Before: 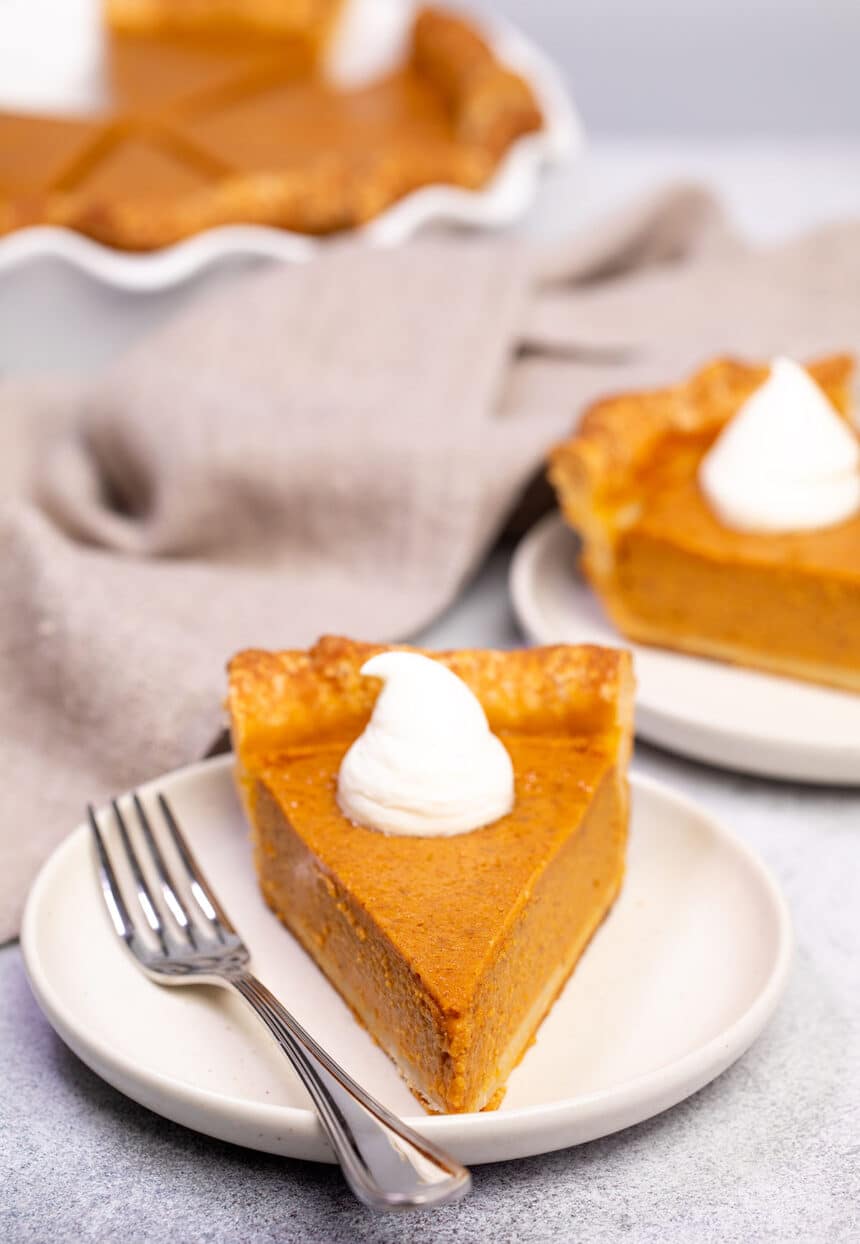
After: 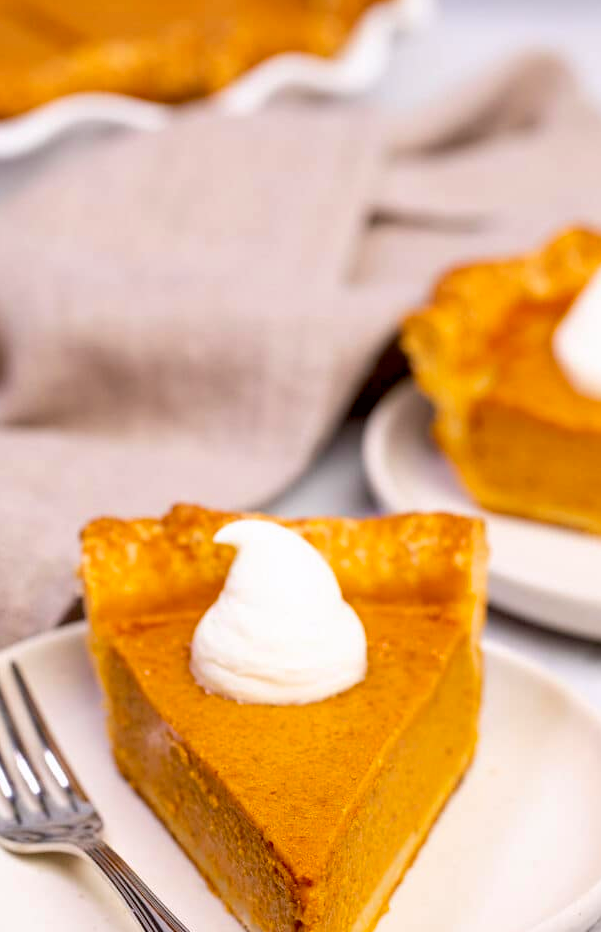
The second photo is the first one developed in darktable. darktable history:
crop and rotate: left 17.169%, top 10.669%, right 12.928%, bottom 14.401%
color correction: highlights a* -2.86, highlights b* -2.36, shadows a* 2.27, shadows b* 2.88
color balance rgb: highlights gain › chroma 0.907%, highlights gain › hue 24.74°, global offset › luminance -0.89%, linear chroma grading › global chroma 15.216%, perceptual saturation grading › global saturation 0.171%, global vibrance 20%
